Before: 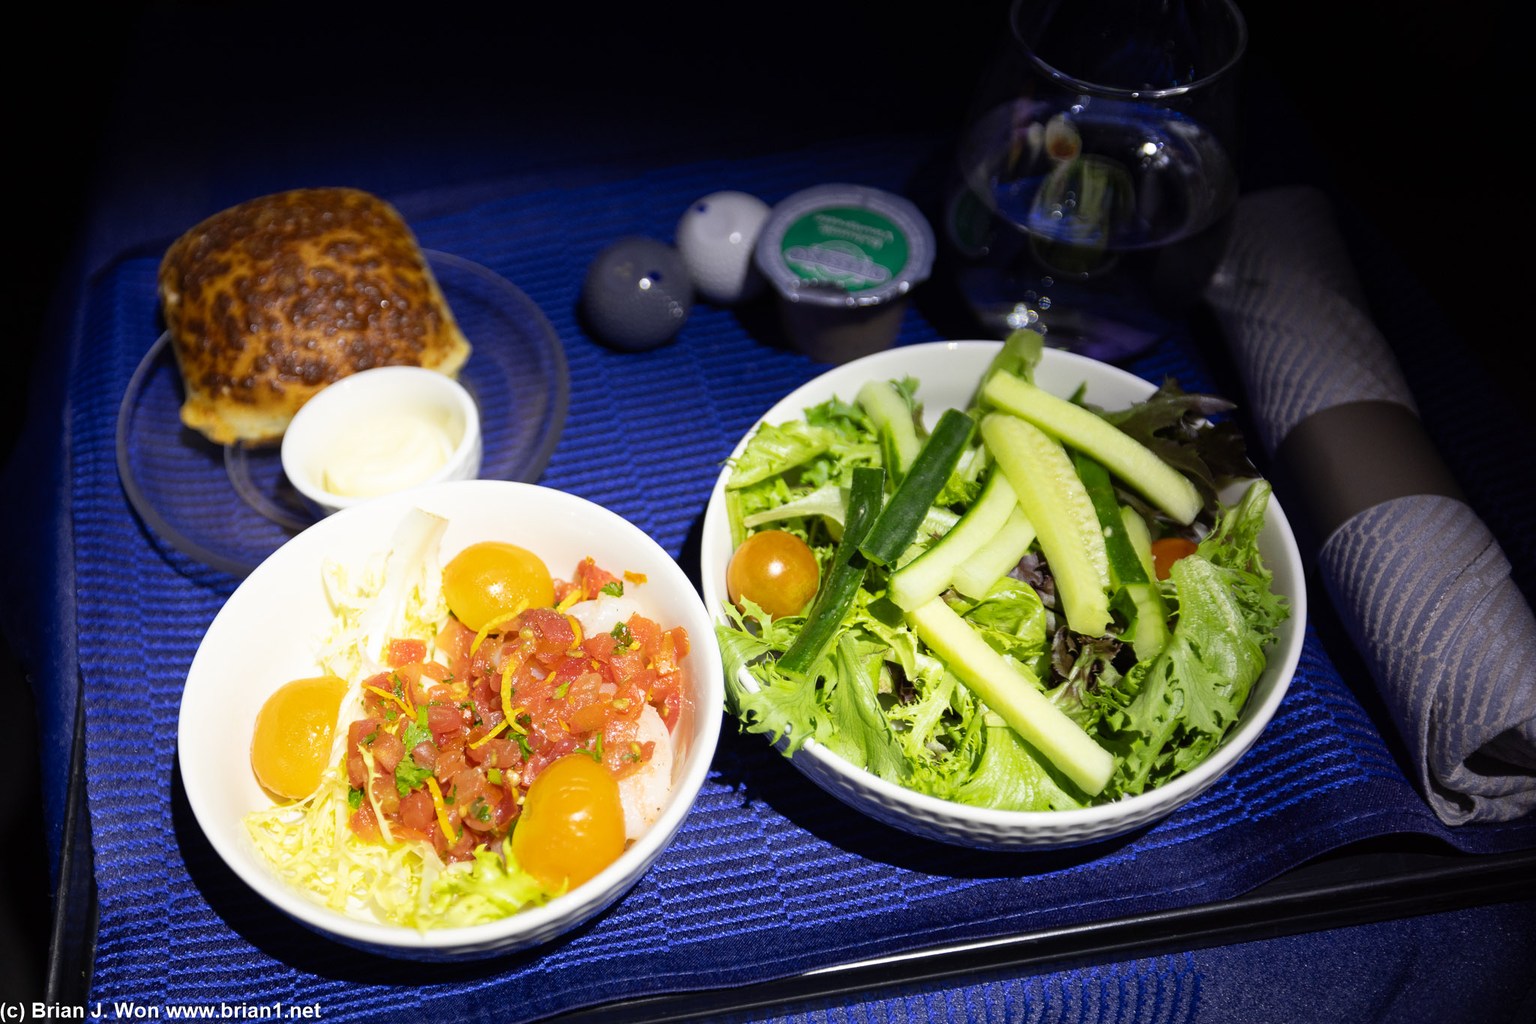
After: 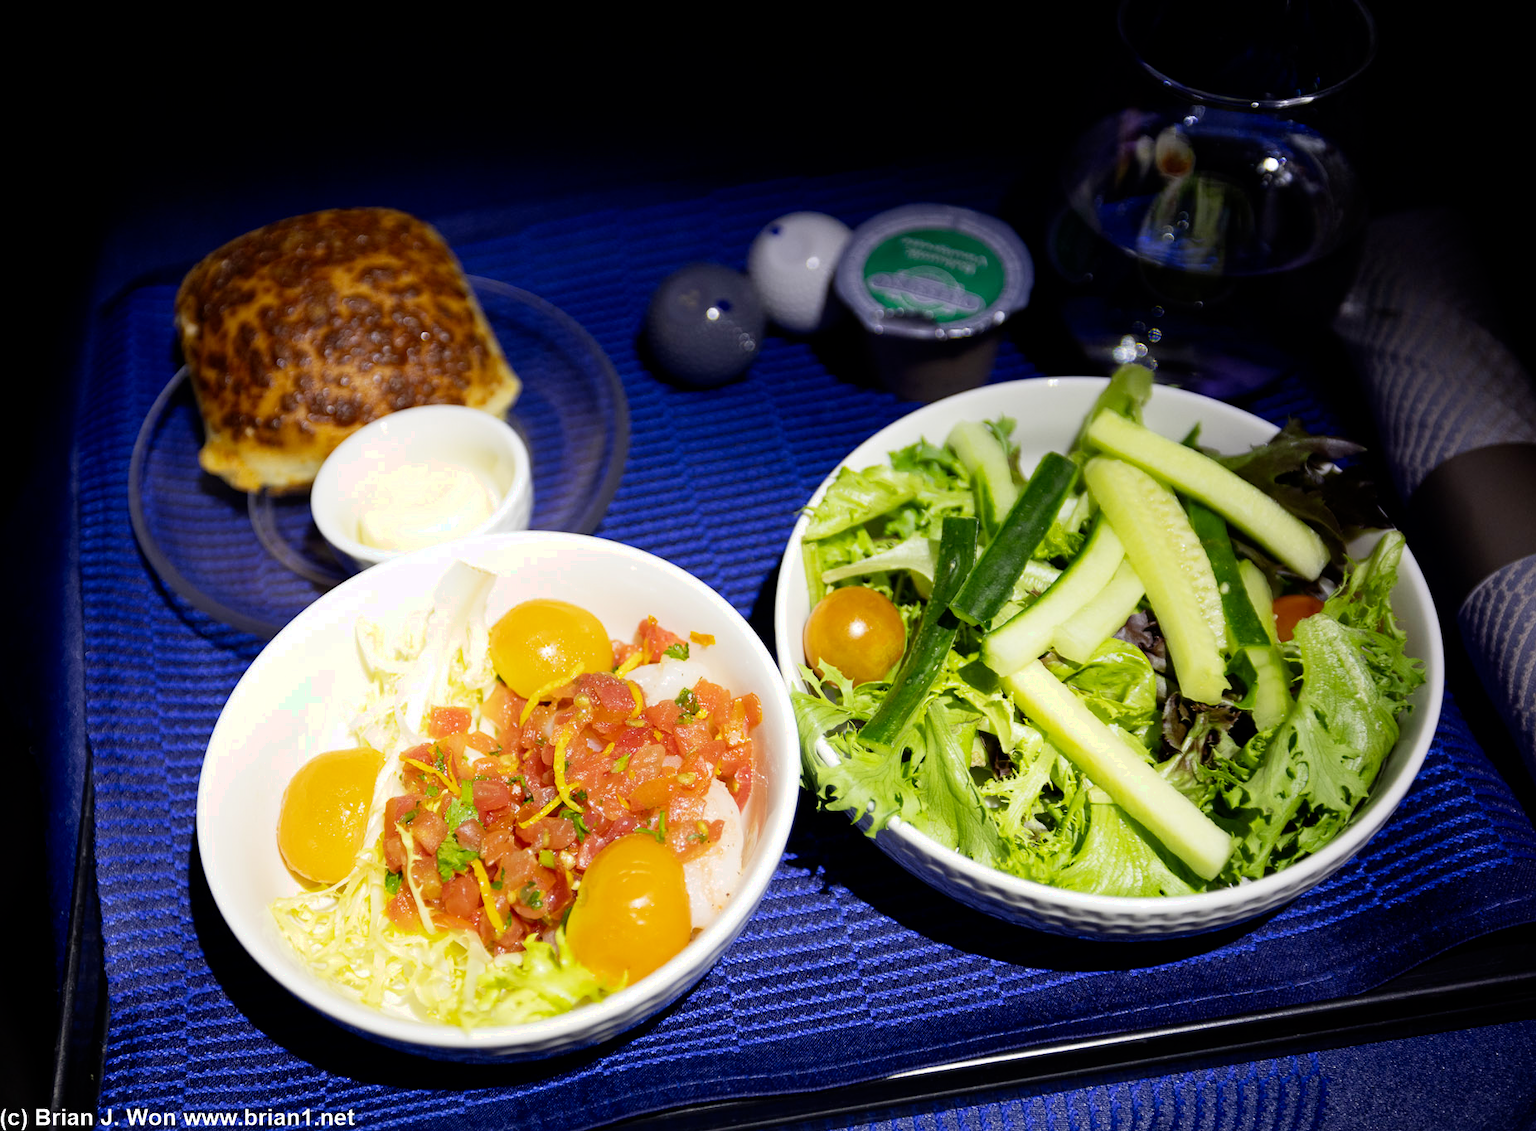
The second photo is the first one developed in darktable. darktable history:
crop: right 9.475%, bottom 0.027%
filmic rgb: middle gray luminance 18.25%, black relative exposure -11.4 EV, white relative exposure 2.59 EV, target black luminance 0%, hardness 8.36, latitude 98.9%, contrast 1.084, shadows ↔ highlights balance 0.767%, preserve chrominance no, color science v4 (2020), contrast in shadows soft
